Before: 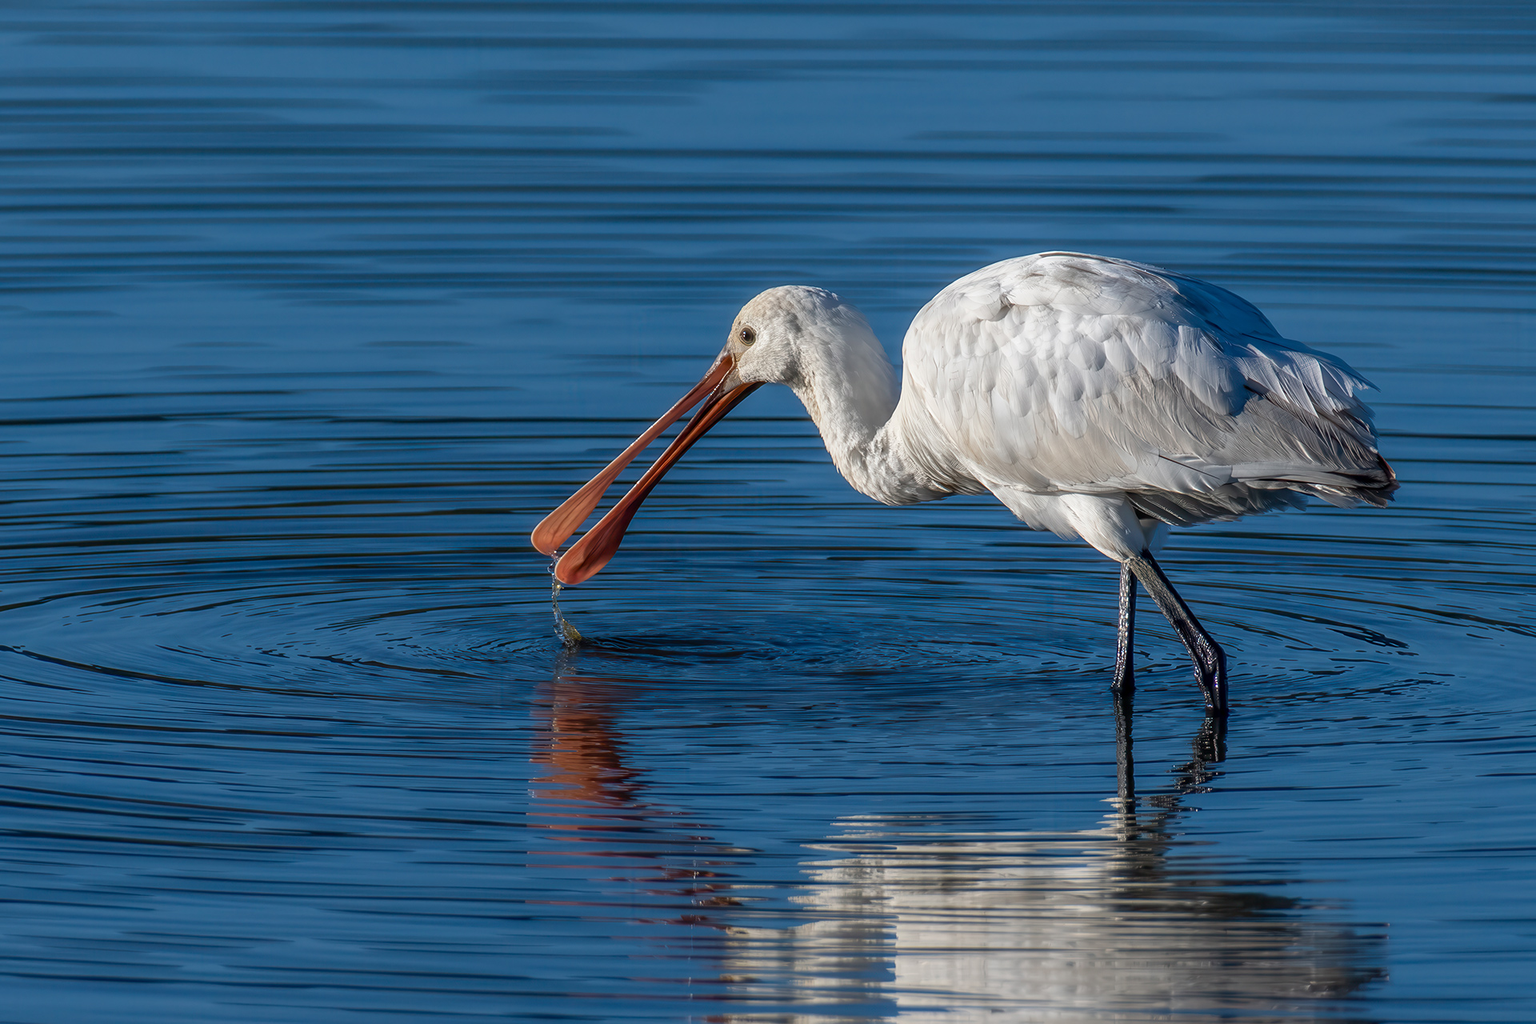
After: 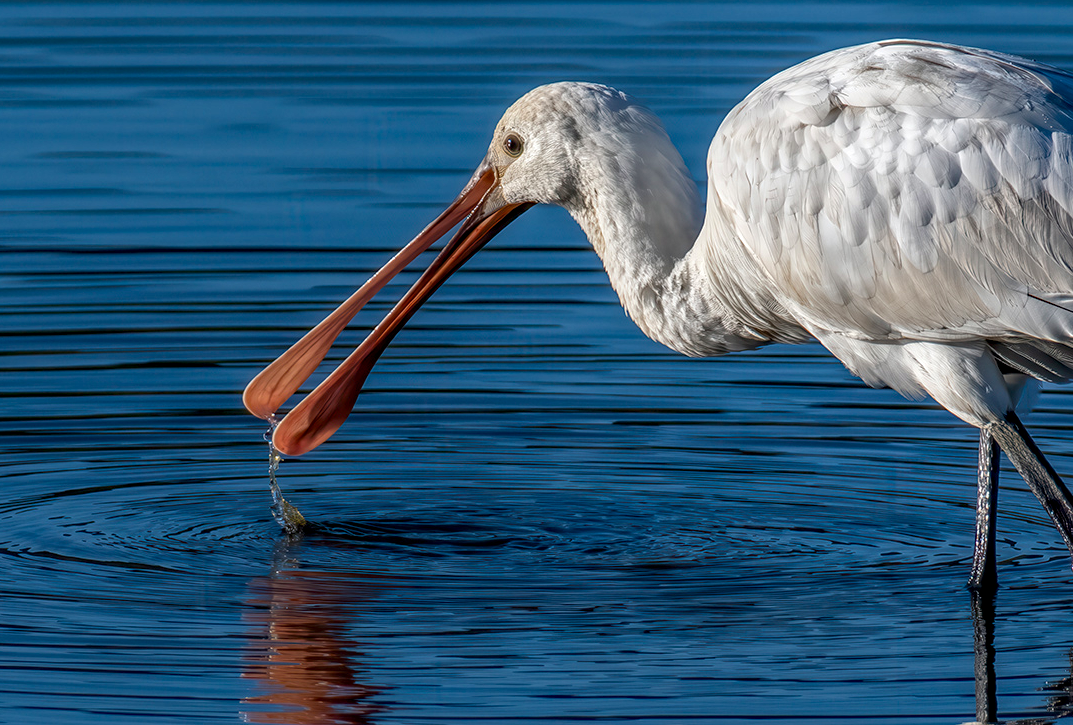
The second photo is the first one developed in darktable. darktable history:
crop and rotate: left 21.965%, top 21.544%, right 22.126%, bottom 21.744%
color correction: highlights a* 0.05, highlights b* -0.455
local contrast: on, module defaults
haze removal: strength 0.289, distance 0.25, adaptive false
exposure: compensate exposure bias true
